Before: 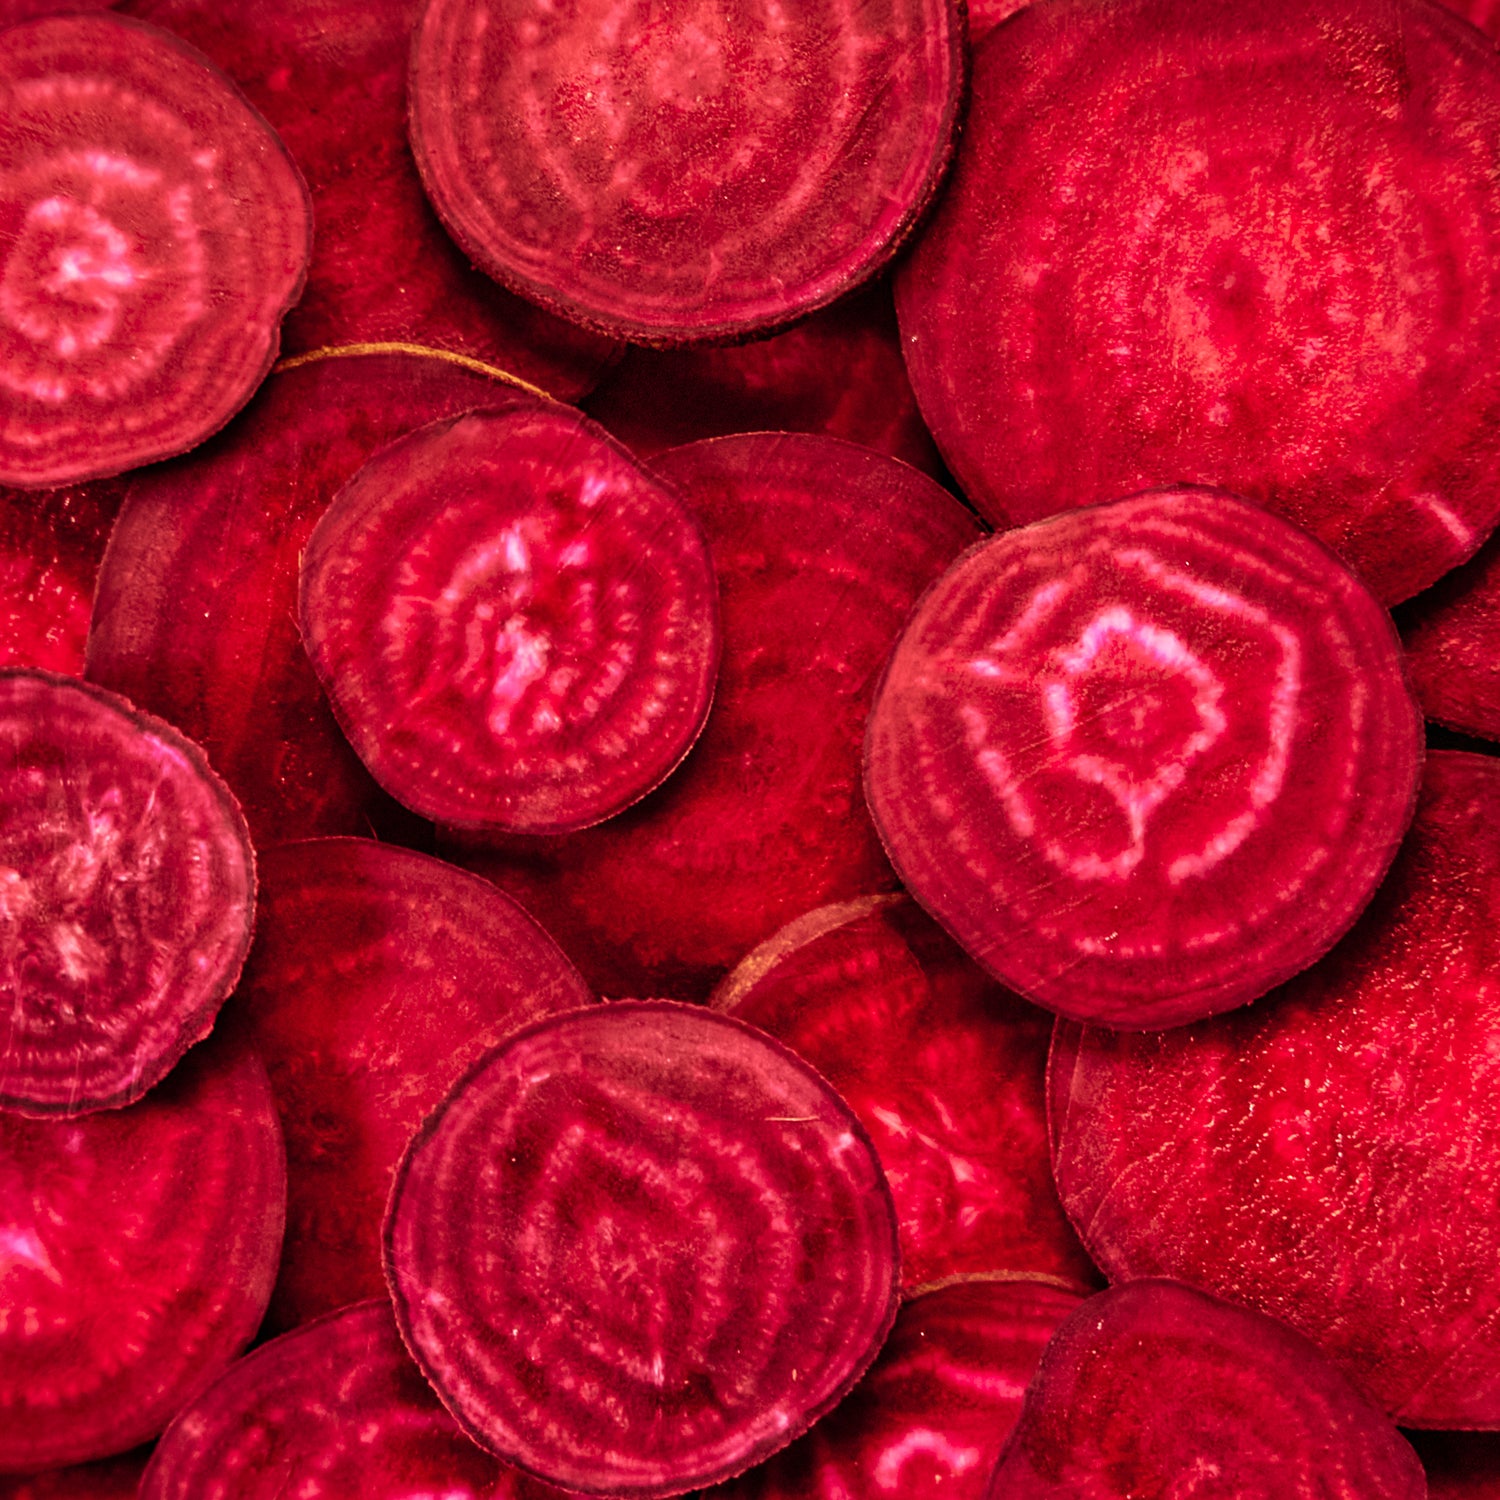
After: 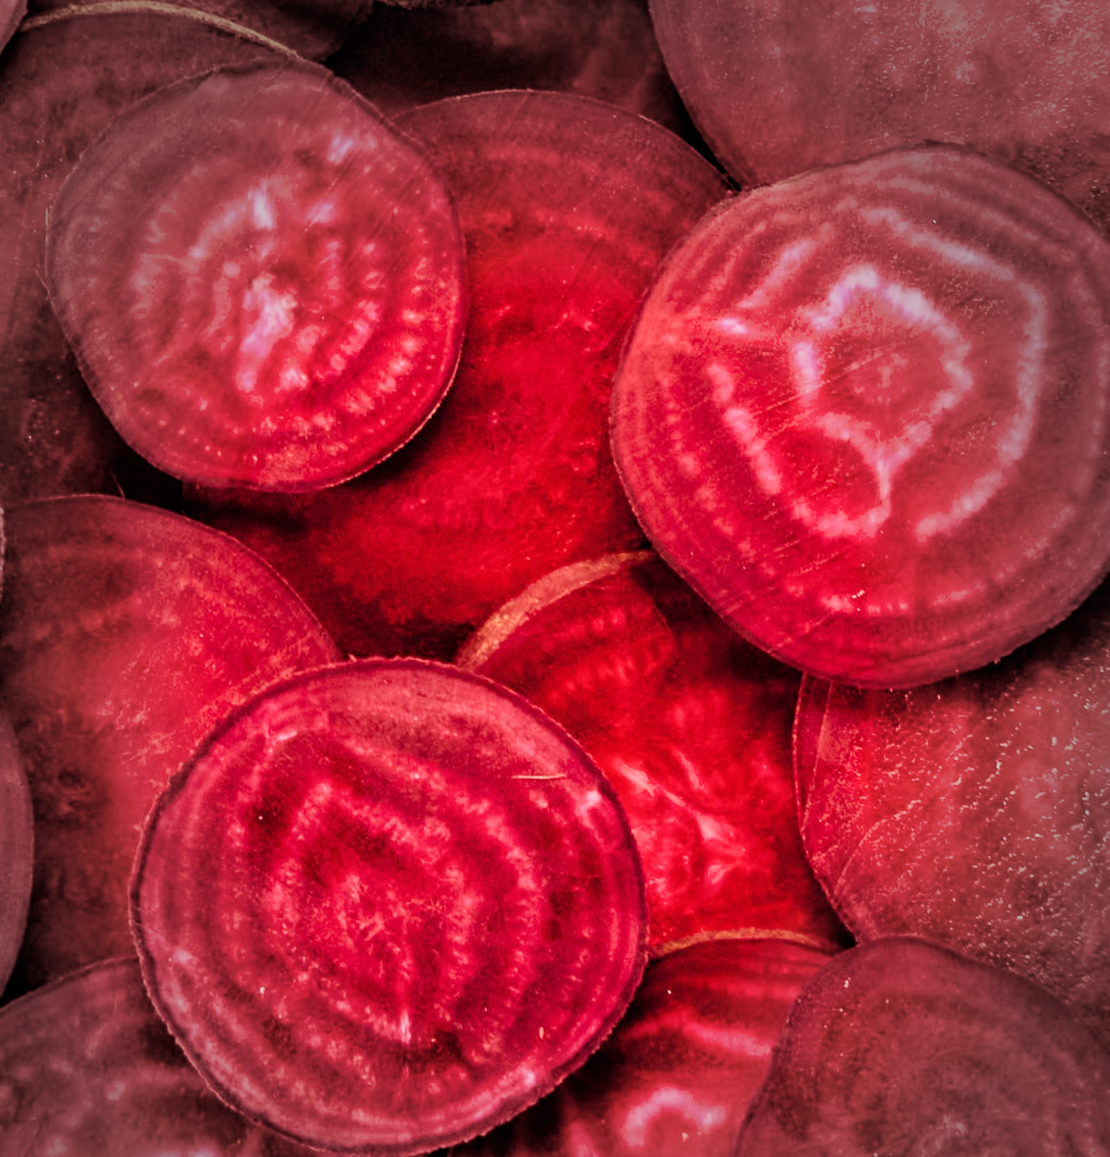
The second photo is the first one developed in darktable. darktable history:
crop: left 16.871%, top 22.857%, right 9.116%
filmic rgb: white relative exposure 3.9 EV, hardness 4.26
exposure: exposure 0.669 EV
vignetting: fall-off start 64.63%, center (-0.034, 0.148), width/height ratio 0.881
